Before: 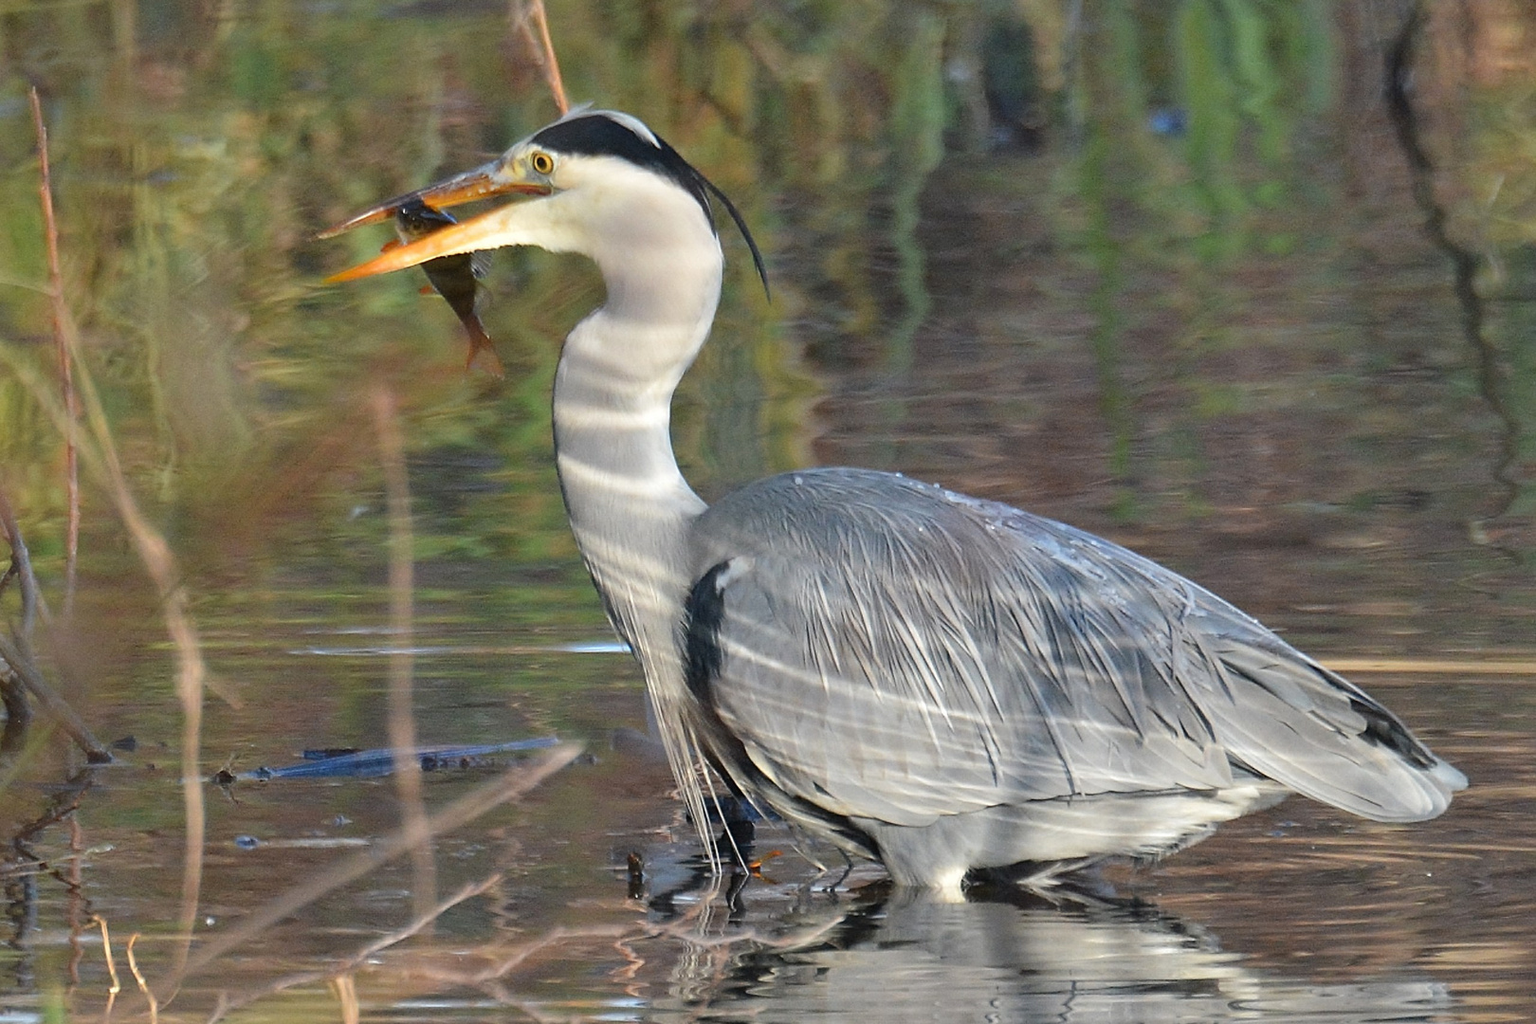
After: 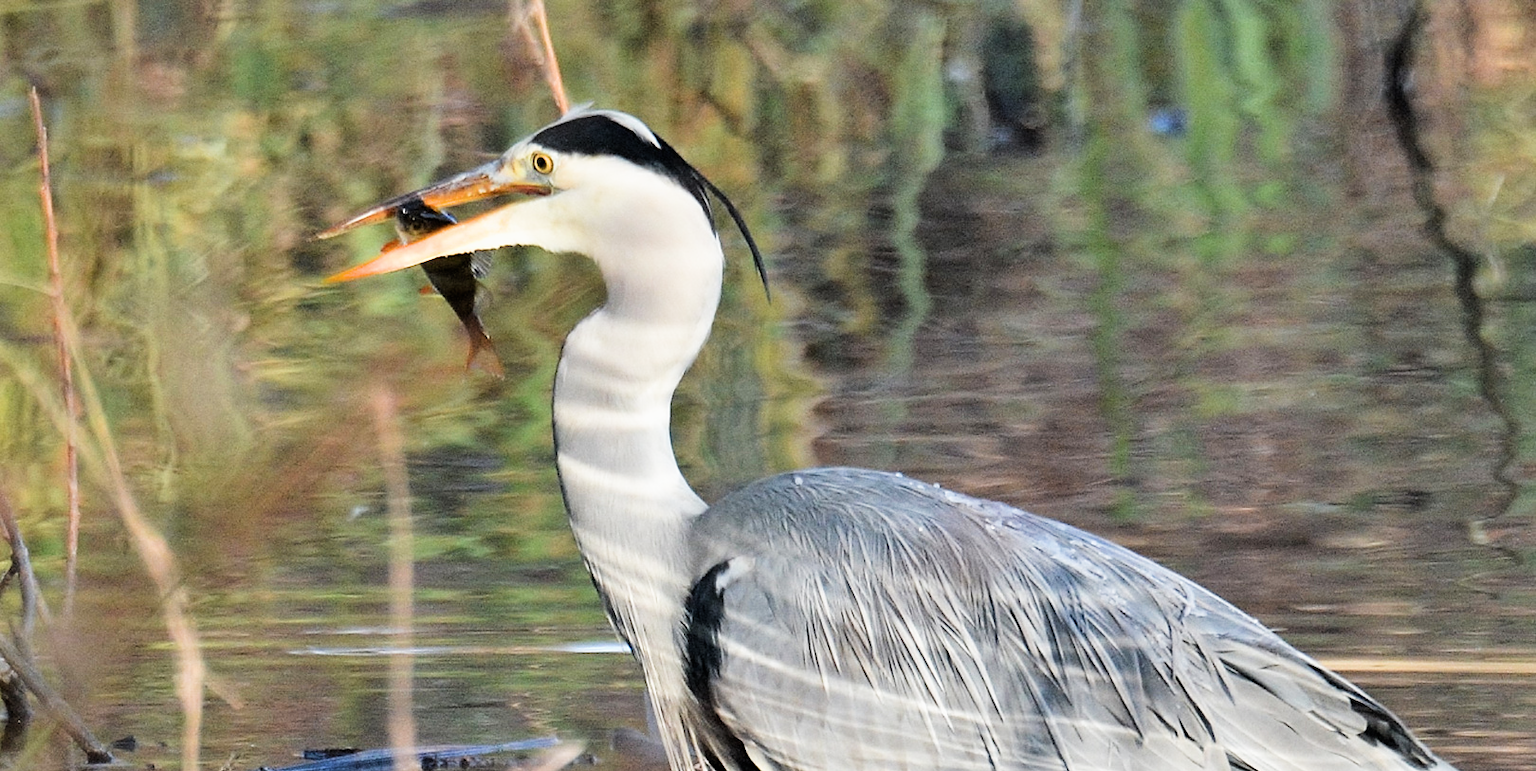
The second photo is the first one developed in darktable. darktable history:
exposure: exposure 0.721 EV, compensate highlight preservation false
filmic rgb: black relative exposure -5.03 EV, white relative exposure 3.55 EV, hardness 3.17, contrast 1.395, highlights saturation mix -49.4%
crop: bottom 24.59%
shadows and highlights: soften with gaussian
